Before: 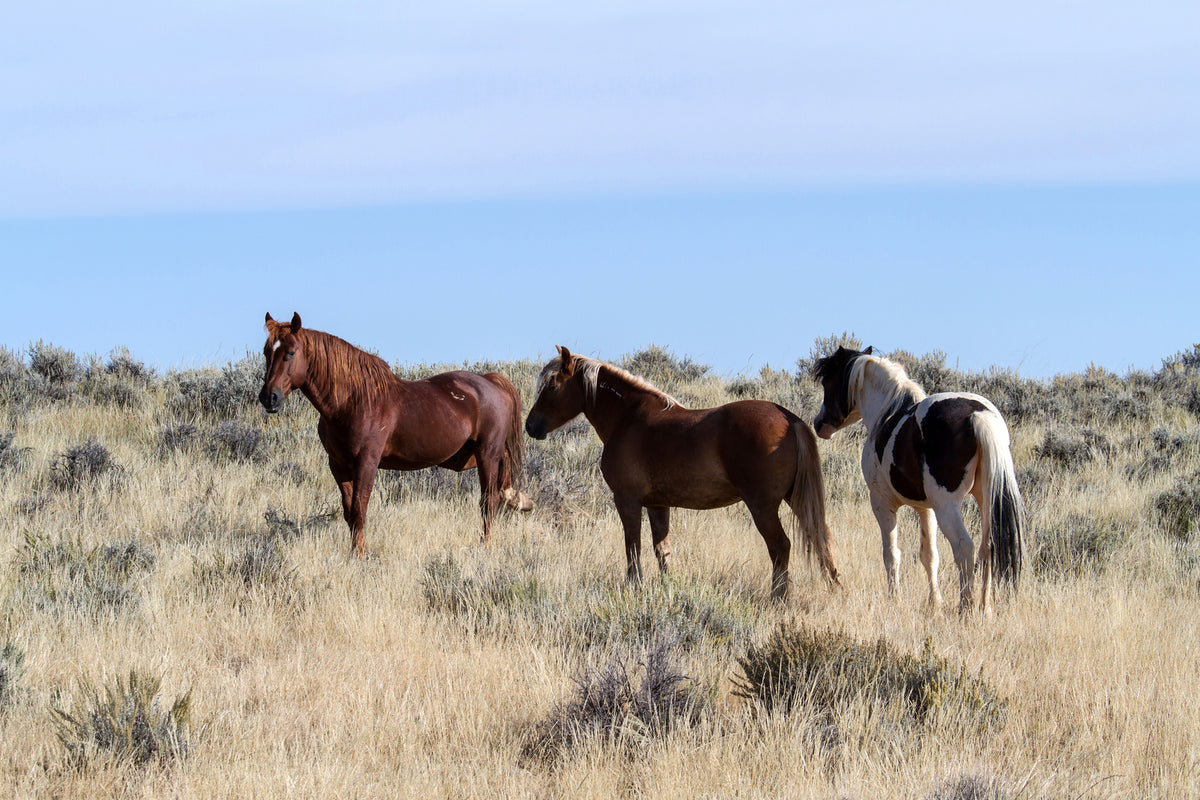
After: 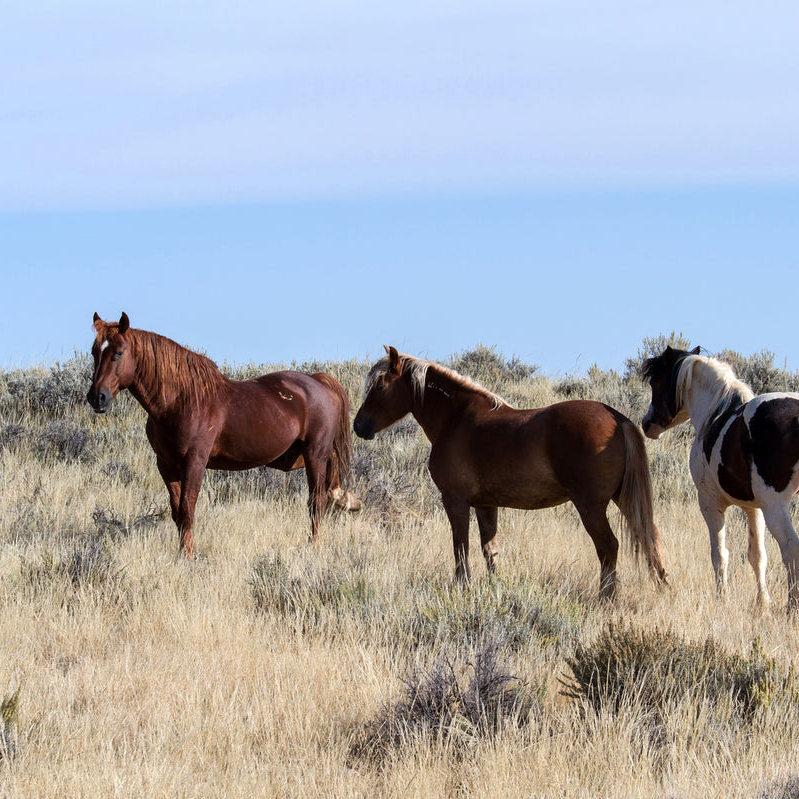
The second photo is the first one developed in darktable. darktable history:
crop and rotate: left 14.385%, right 18.948%
tone equalizer: on, module defaults
